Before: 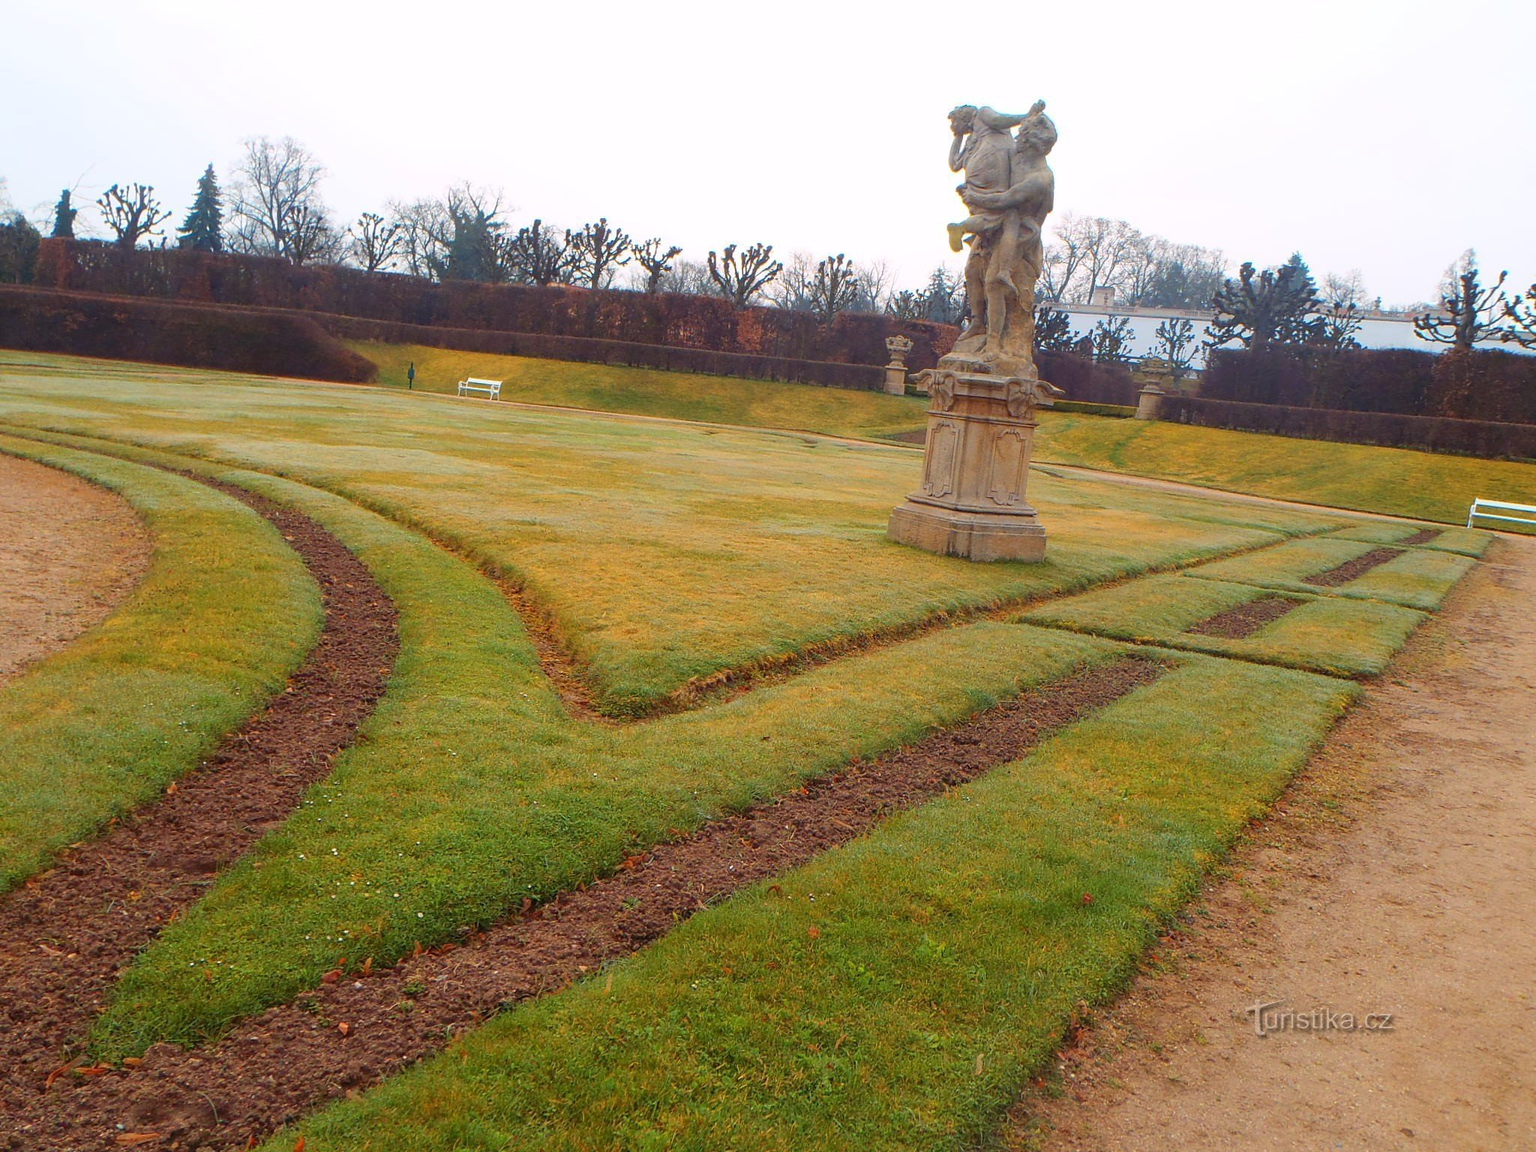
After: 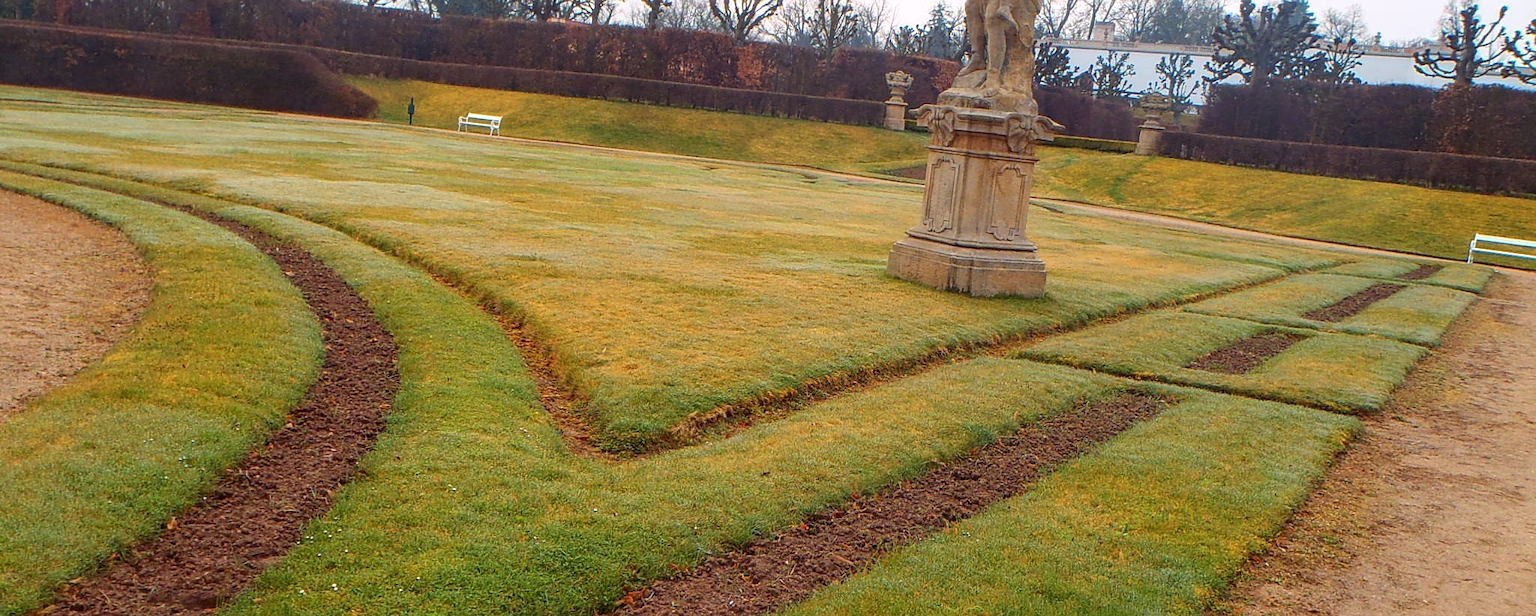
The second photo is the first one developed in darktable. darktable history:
sharpen: amount 0.2
local contrast: on, module defaults
crop and rotate: top 23.043%, bottom 23.437%
